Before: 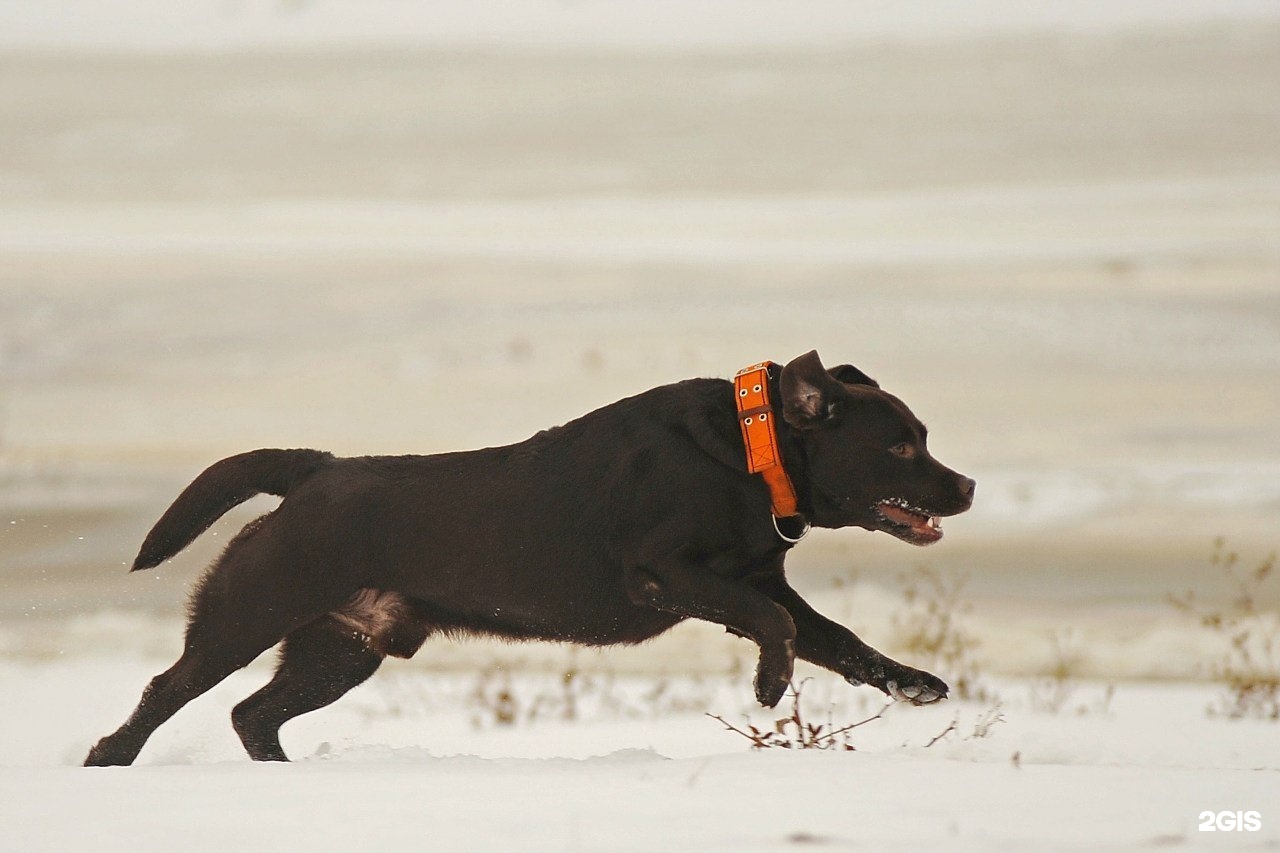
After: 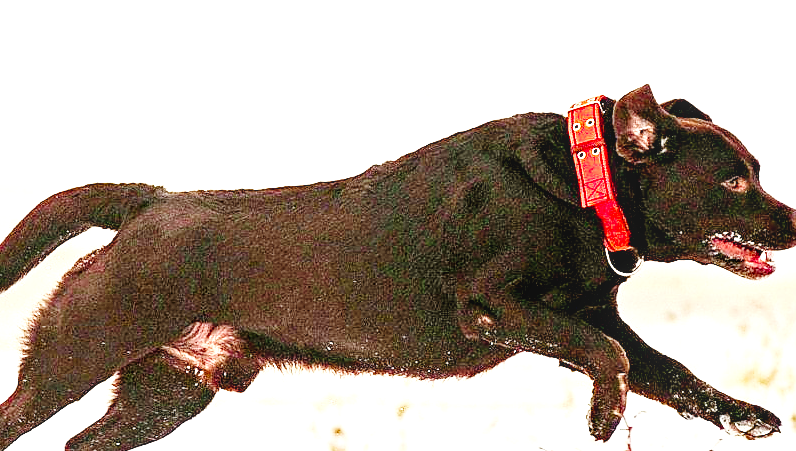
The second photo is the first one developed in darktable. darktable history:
color calibration: output R [0.946, 0.065, -0.013, 0], output G [-0.246, 1.264, -0.017, 0], output B [0.046, -0.098, 1.05, 0], illuminant same as pipeline (D50), adaptation none (bypass), x 0.333, y 0.334, temperature 5007.55 K, saturation algorithm version 1 (2020)
sharpen: on, module defaults
base curve: curves: ch0 [(0, 0) (0.036, 0.025) (0.121, 0.166) (0.206, 0.329) (0.605, 0.79) (1, 1)], preserve colors none
exposure: black level correction 0.015, exposure 1.765 EV, compensate exposure bias true, compensate highlight preservation false
local contrast: on, module defaults
shadows and highlights: shadows 37.82, highlights -27.25, soften with gaussian
crop: left 13.107%, top 31.286%, right 24.646%, bottom 15.769%
